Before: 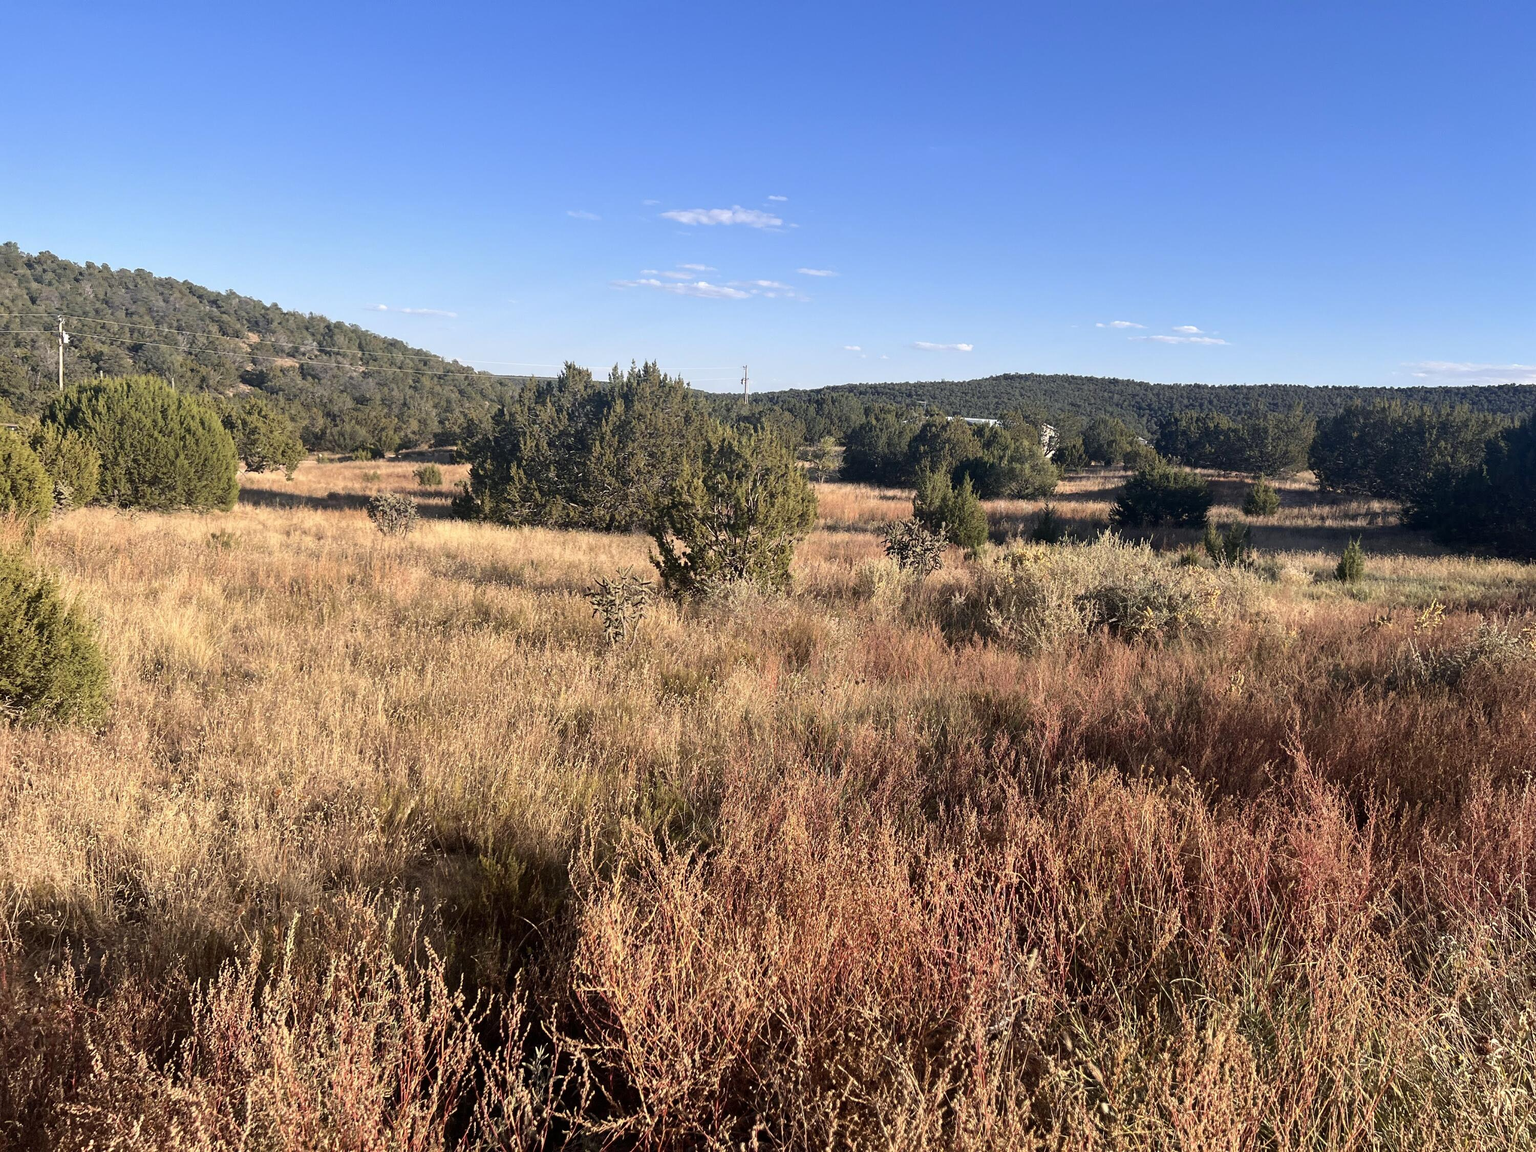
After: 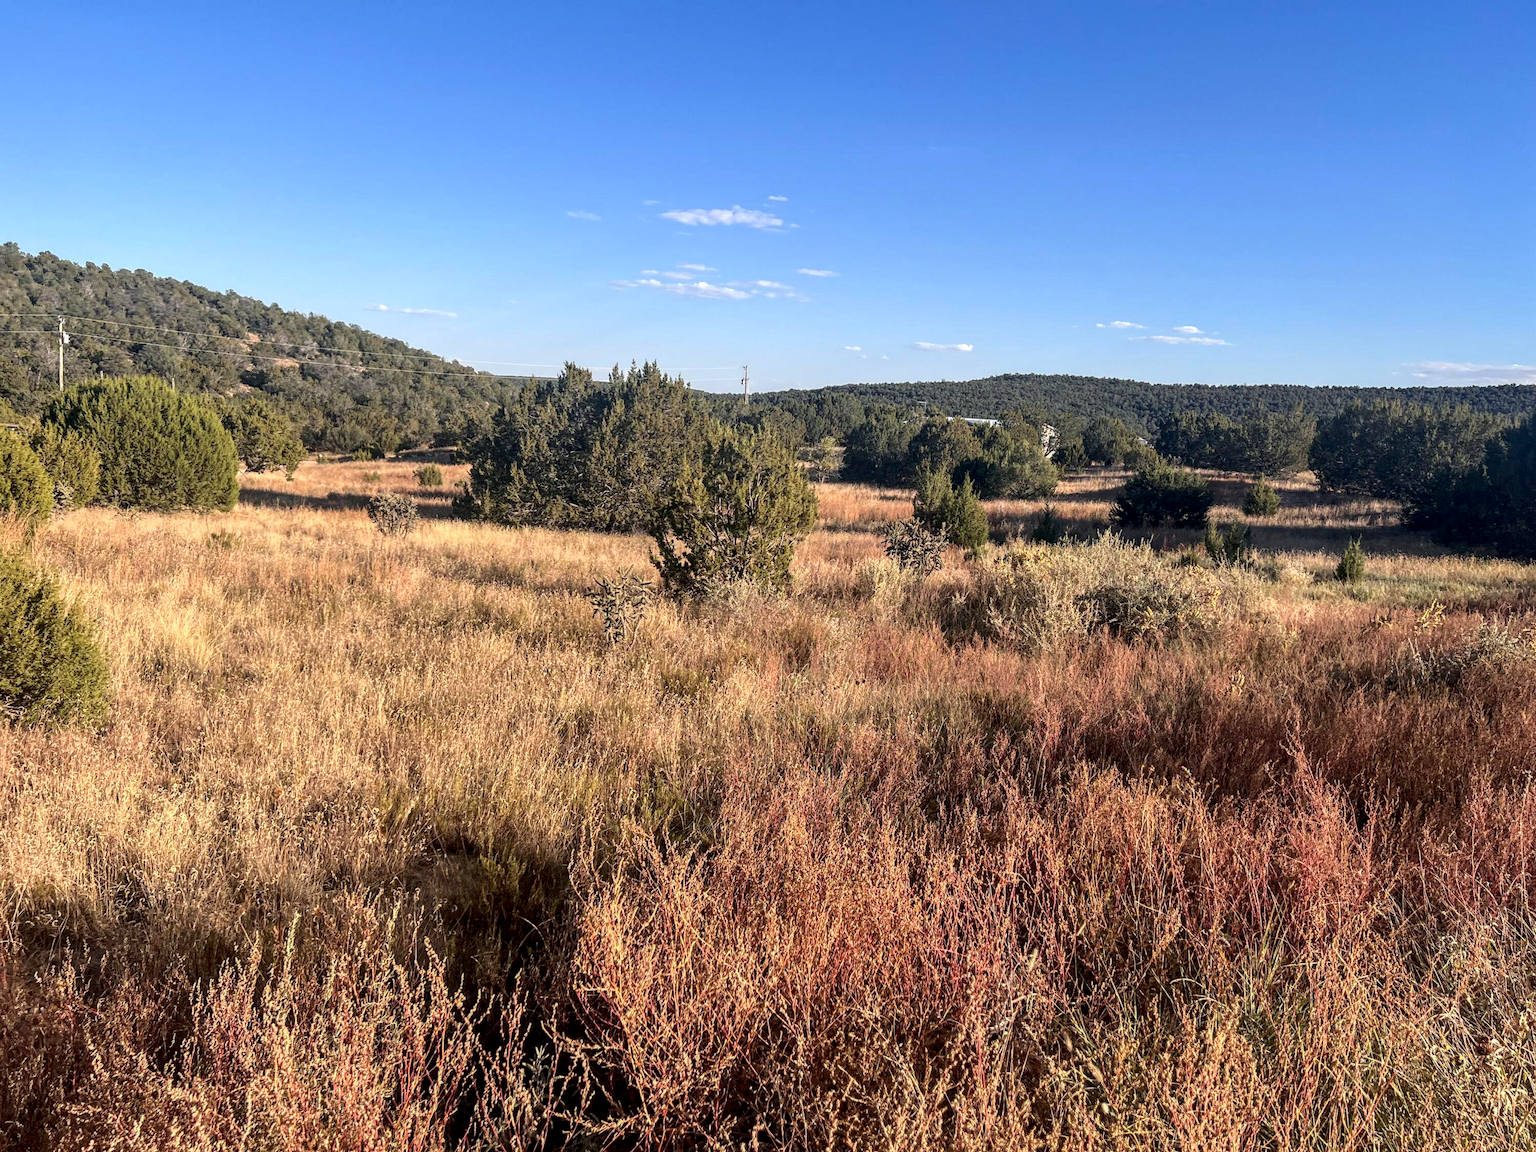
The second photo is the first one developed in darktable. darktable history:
local contrast: highlights 34%, detail 134%
